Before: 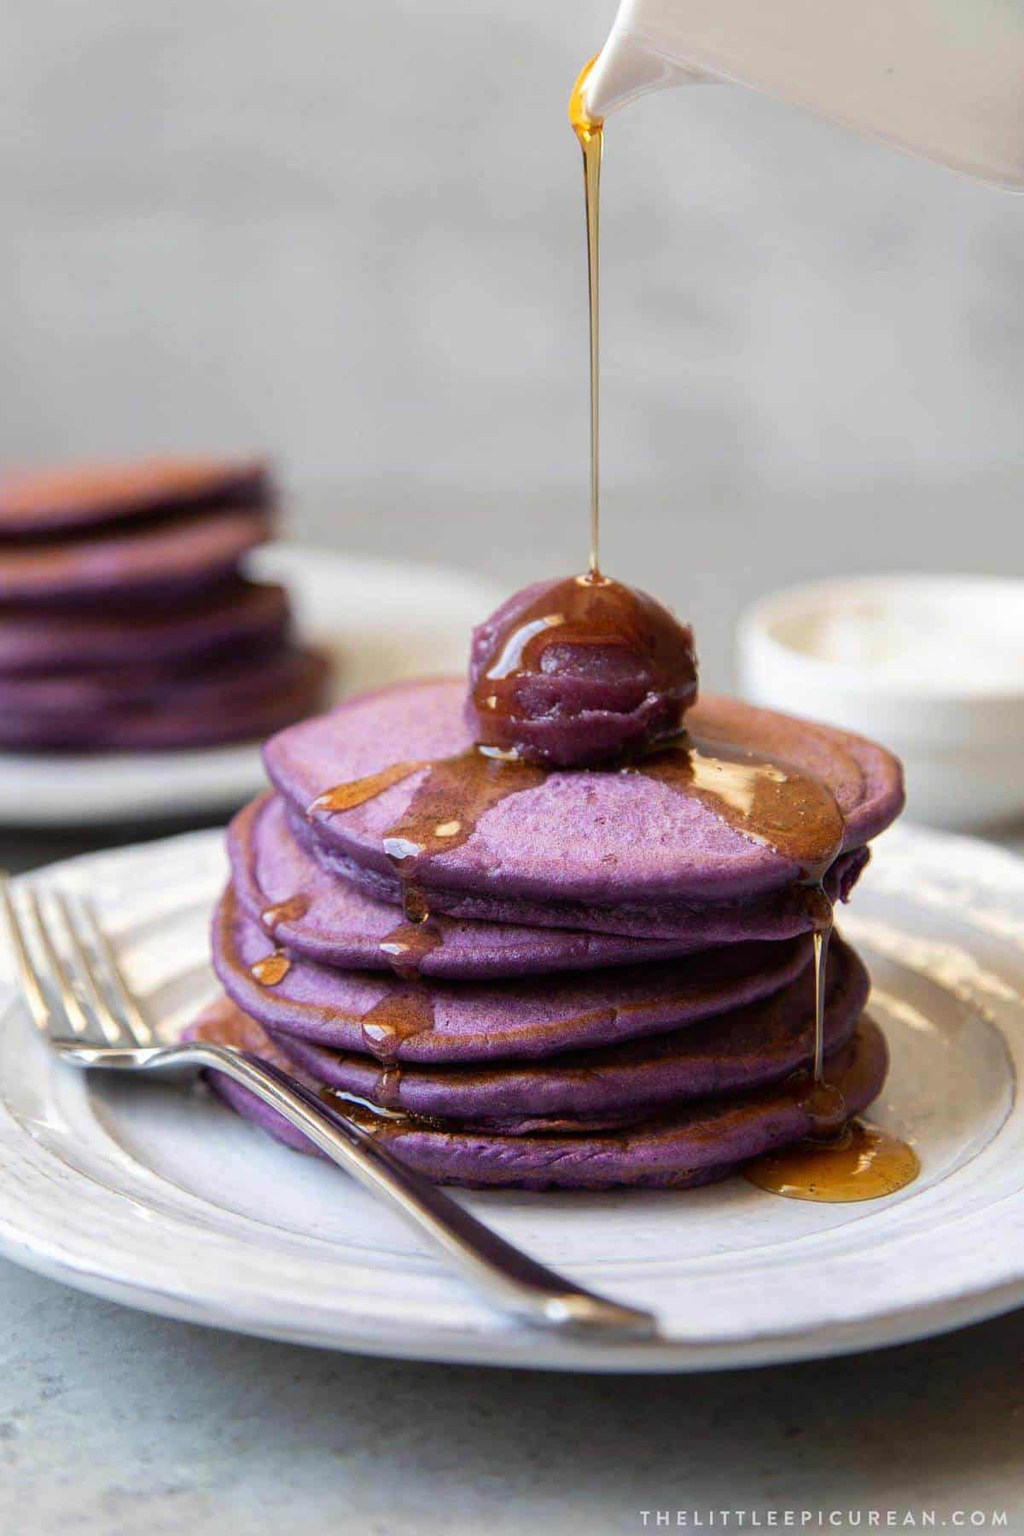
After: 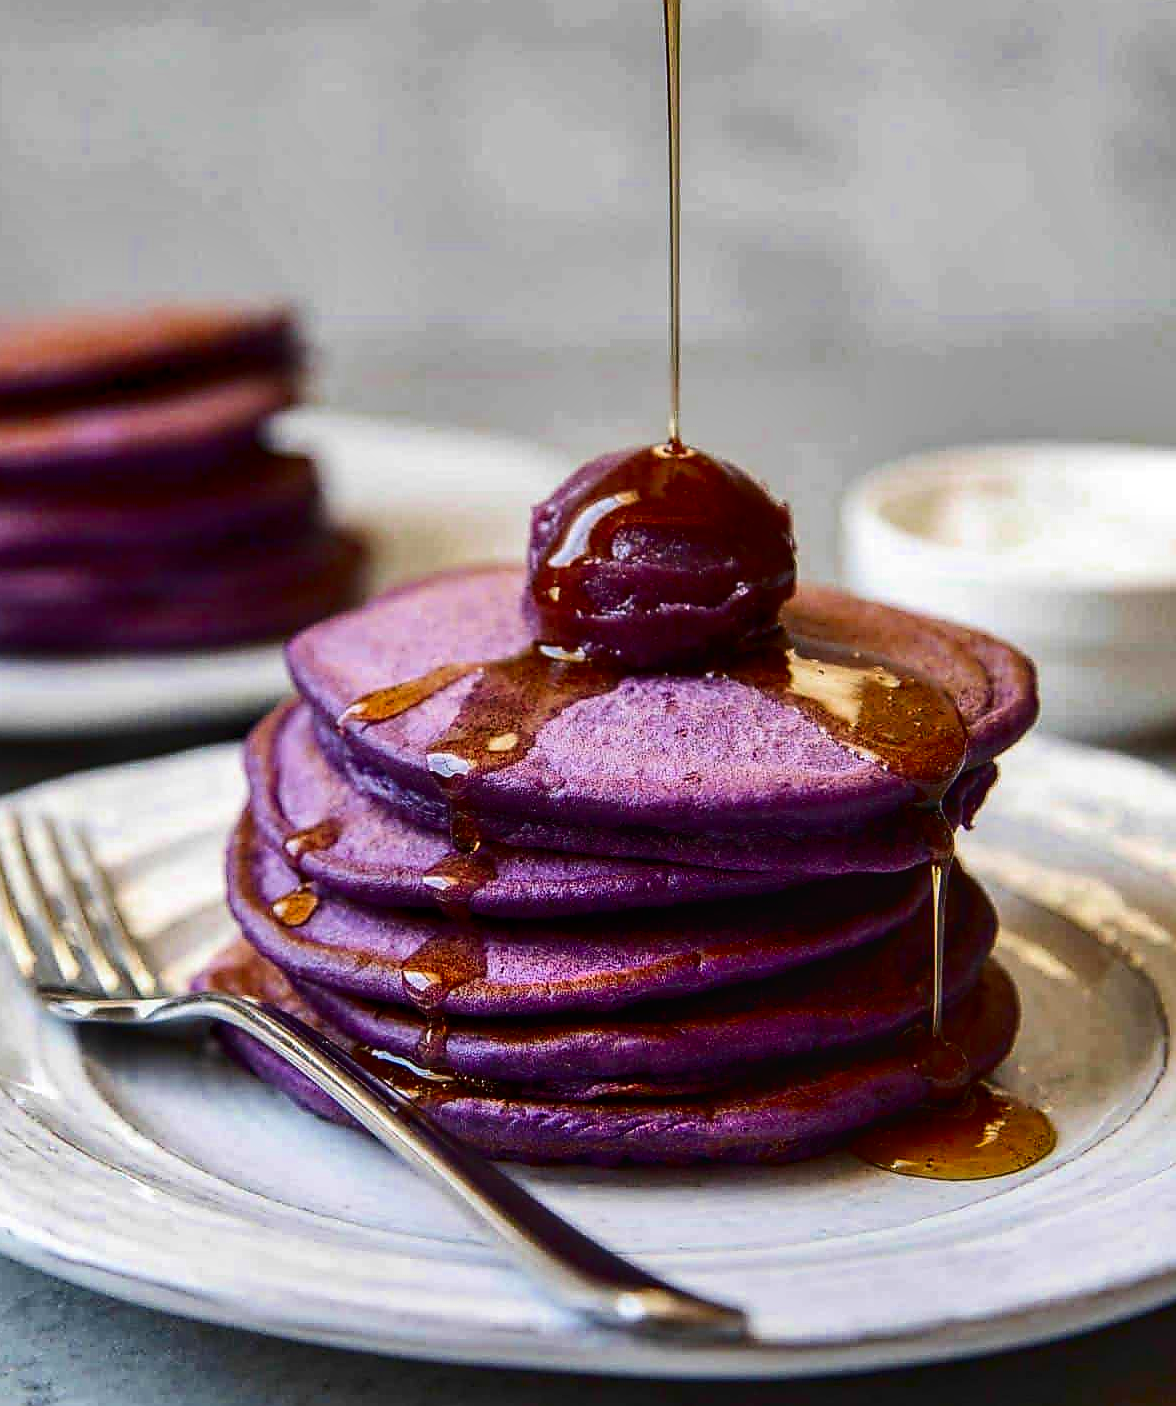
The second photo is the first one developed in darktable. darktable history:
local contrast: on, module defaults
sharpen: radius 1.399, amount 1.268, threshold 0.829
color zones: curves: ch0 [(0, 0.444) (0.143, 0.442) (0.286, 0.441) (0.429, 0.441) (0.571, 0.441) (0.714, 0.441) (0.857, 0.442) (1, 0.444)]
crop and rotate: left 1.85%, top 12.778%, right 0.137%, bottom 9.066%
contrast brightness saturation: contrast 0.223, brightness -0.191, saturation 0.24
shadows and highlights: low approximation 0.01, soften with gaussian
